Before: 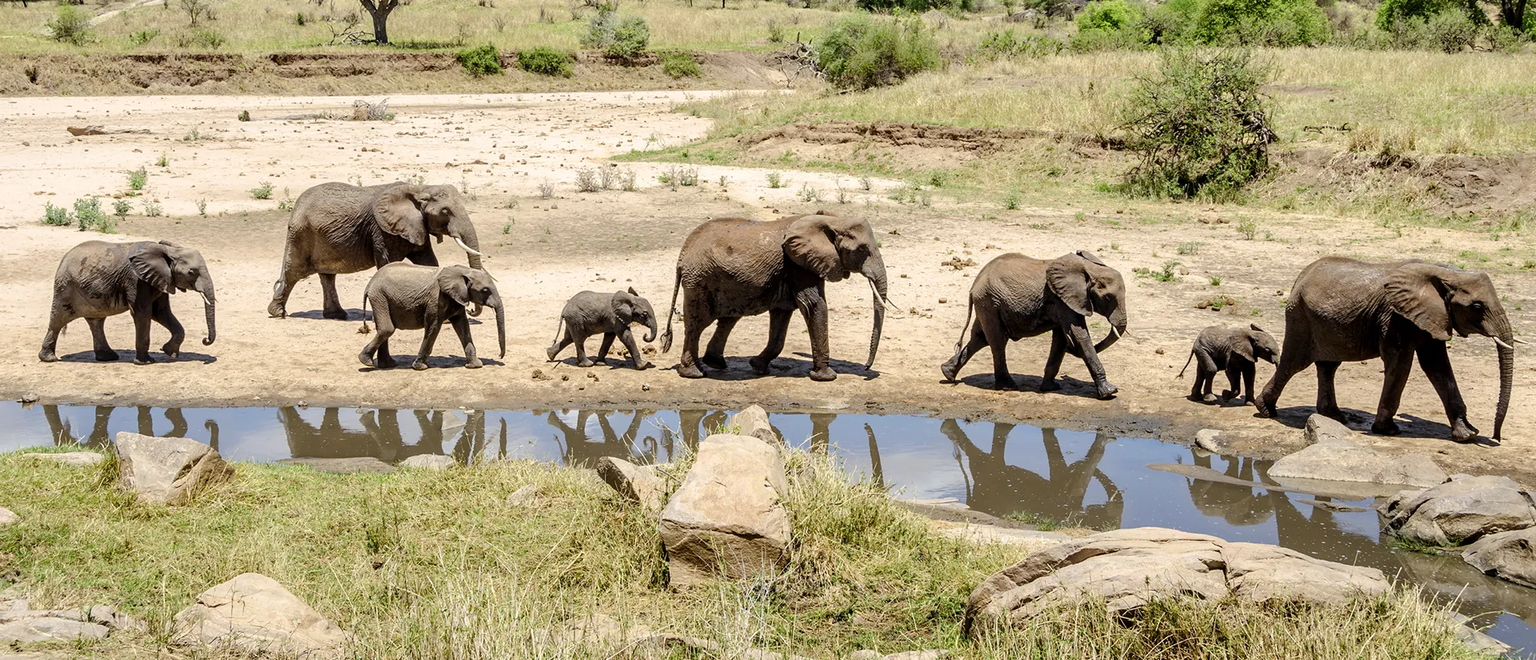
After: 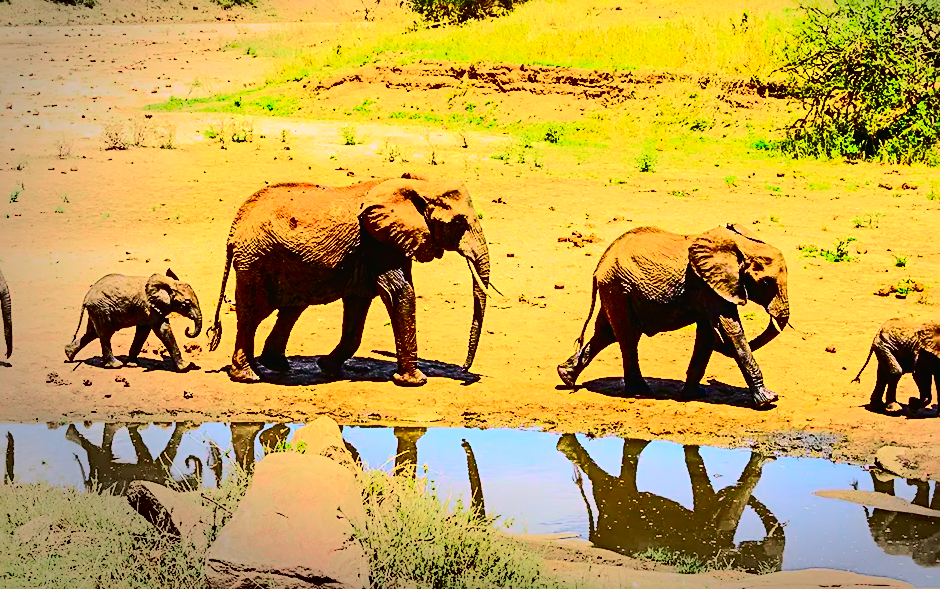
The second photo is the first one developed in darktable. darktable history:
tone curve: curves: ch0 [(0, 0.018) (0.036, 0.038) (0.15, 0.131) (0.27, 0.247) (0.545, 0.561) (0.761, 0.761) (1, 0.919)]; ch1 [(0, 0) (0.179, 0.173) (0.322, 0.32) (0.429, 0.431) (0.502, 0.5) (0.519, 0.522) (0.562, 0.588) (0.625, 0.67) (0.711, 0.745) (1, 1)]; ch2 [(0, 0) (0.29, 0.295) (0.404, 0.436) (0.497, 0.499) (0.521, 0.523) (0.561, 0.605) (0.657, 0.655) (0.712, 0.764) (1, 1)], color space Lab, independent channels, preserve colors none
sharpen: radius 2.69, amount 0.654
crop: left 32.29%, top 10.966%, right 18.744%, bottom 17.559%
color correction: highlights a* 1.65, highlights b* -1.75, saturation 2.42
tone equalizer: -8 EV -0.763 EV, -7 EV -0.684 EV, -6 EV -0.564 EV, -5 EV -0.415 EV, -3 EV 0.385 EV, -2 EV 0.6 EV, -1 EV 0.682 EV, +0 EV 0.76 EV, edges refinement/feathering 500, mask exposure compensation -1.57 EV, preserve details no
vignetting: center (0.218, -0.234), automatic ratio true
contrast brightness saturation: contrast 0.401, brightness 0.112, saturation 0.211
